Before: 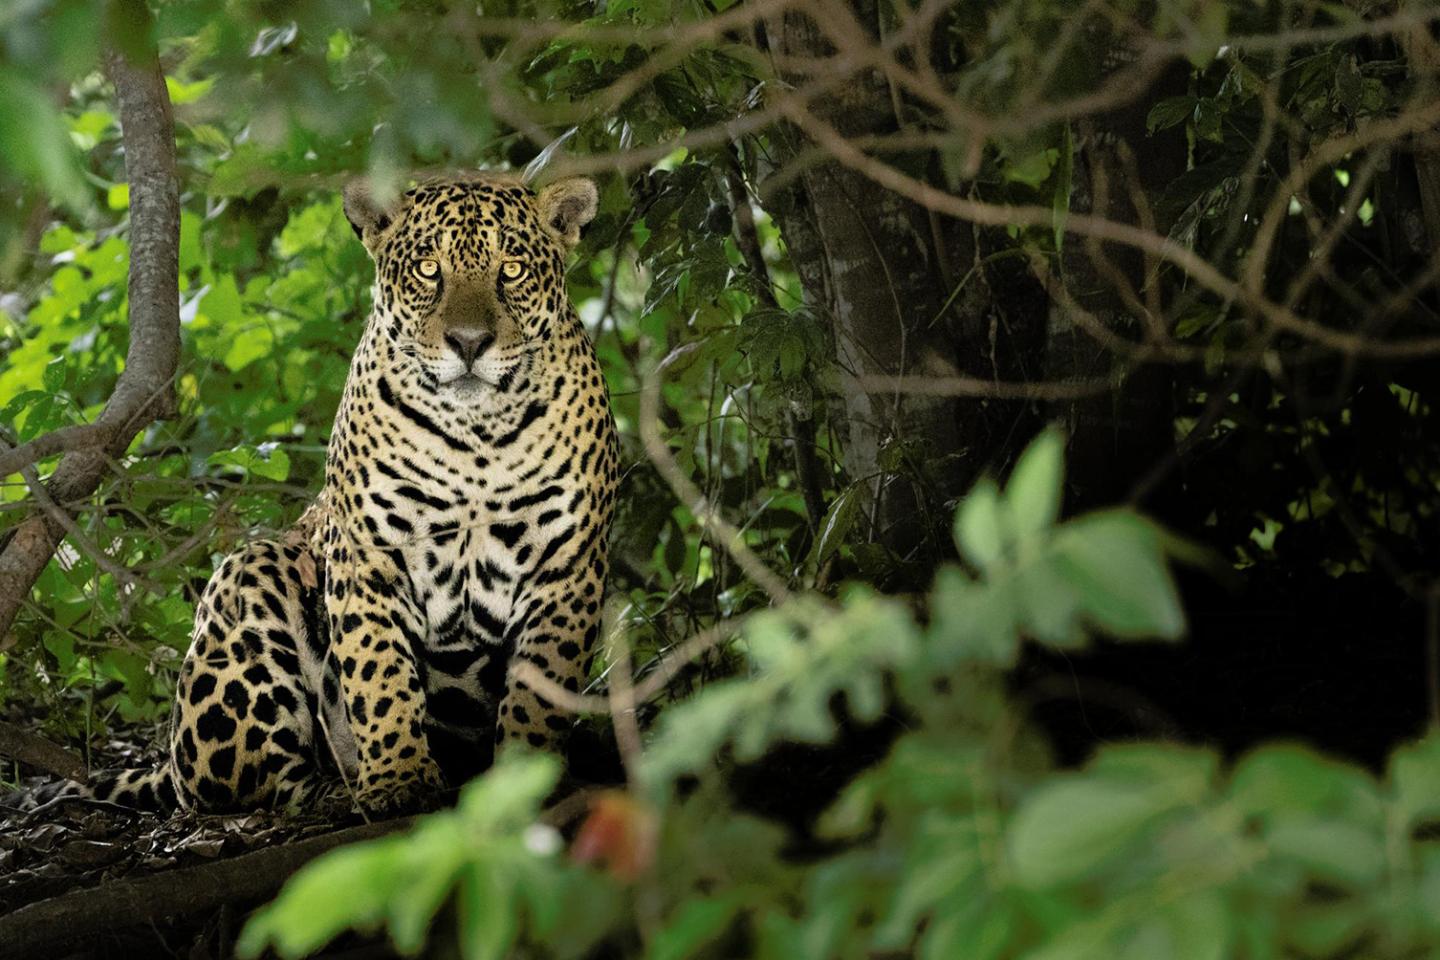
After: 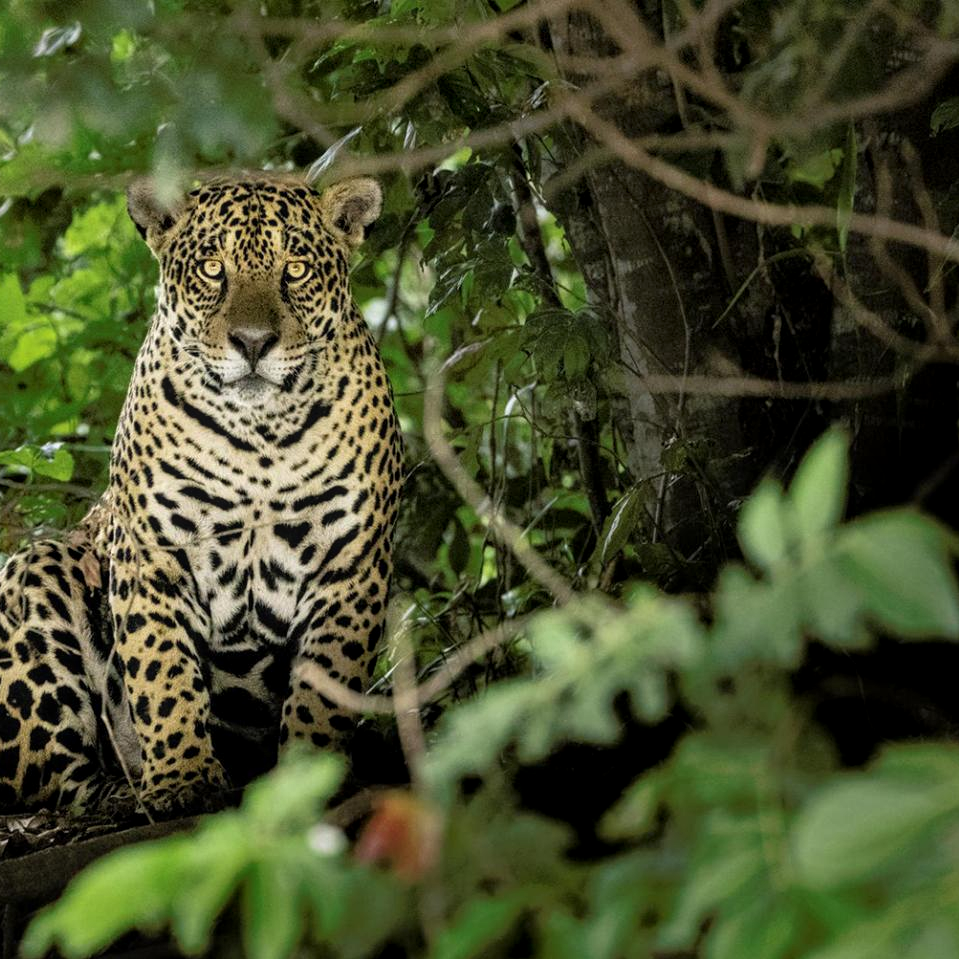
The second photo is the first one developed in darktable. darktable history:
crop and rotate: left 15.055%, right 18.278%
local contrast: on, module defaults
tone equalizer: on, module defaults
